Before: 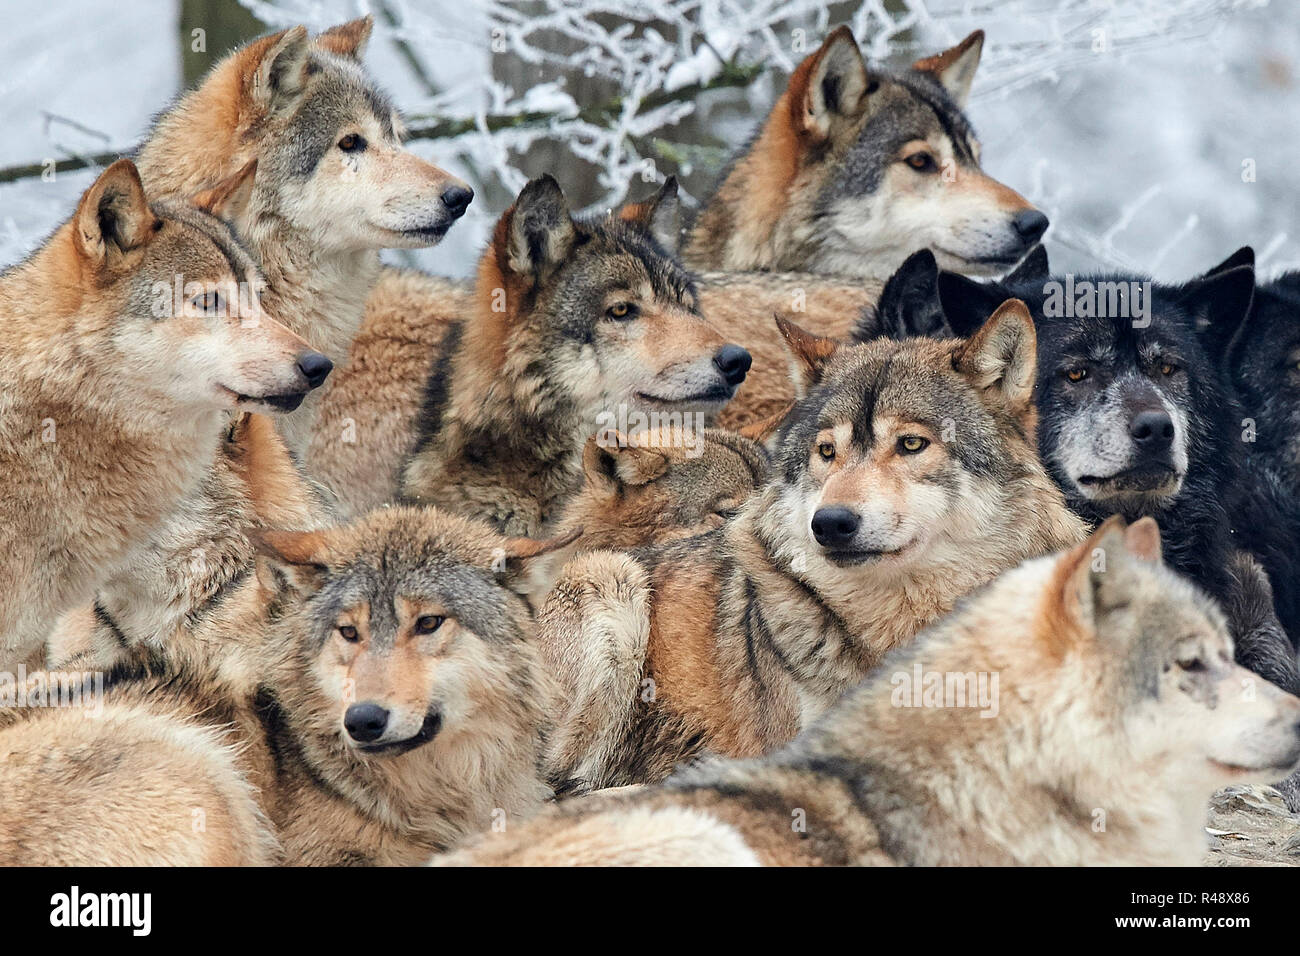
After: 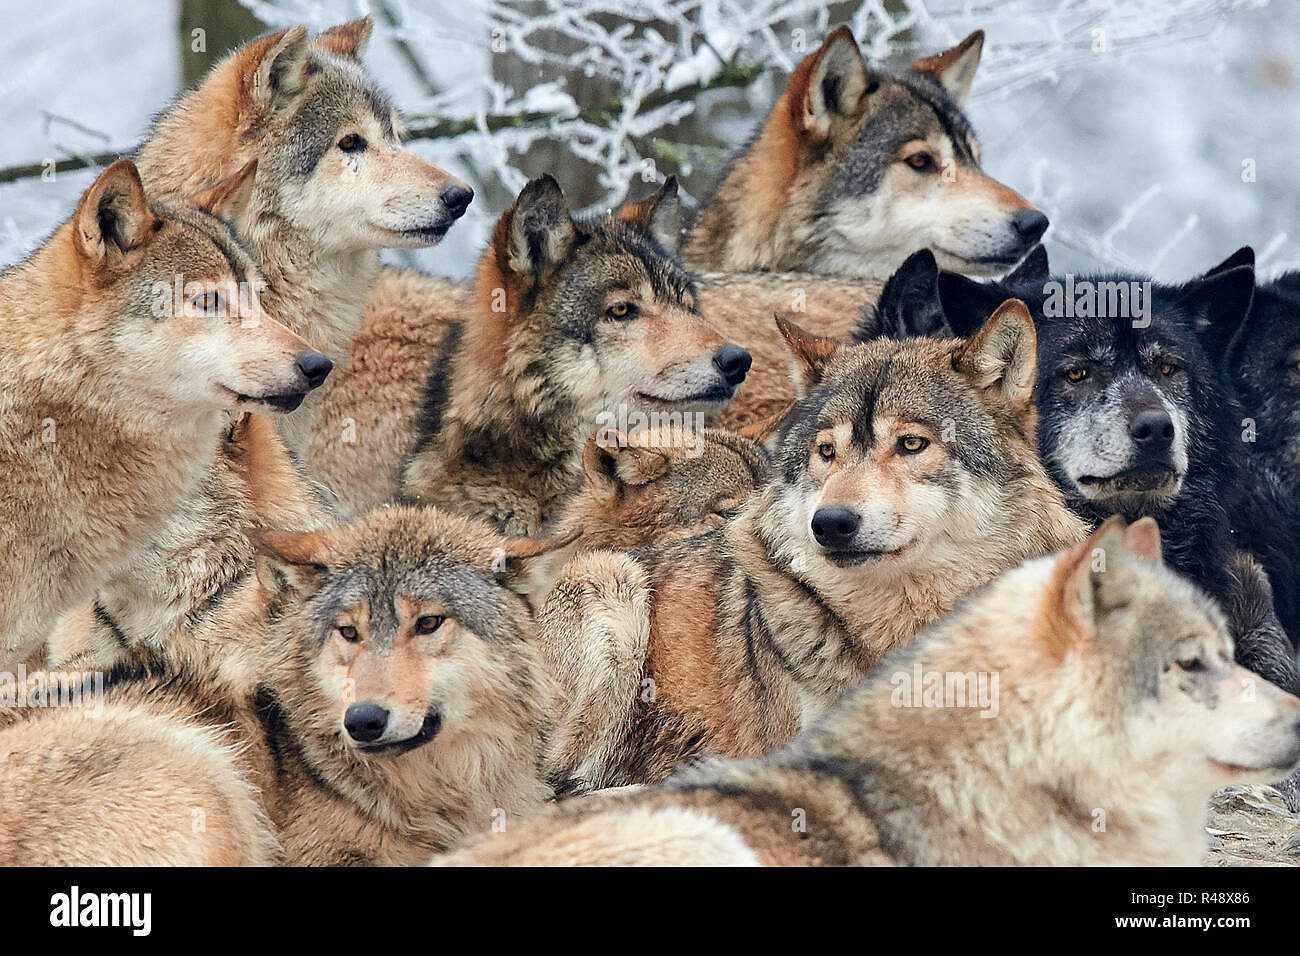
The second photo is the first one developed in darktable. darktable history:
tone equalizer: edges refinement/feathering 500, mask exposure compensation -1.57 EV, preserve details no
sharpen: radius 1.042, threshold 1.003
